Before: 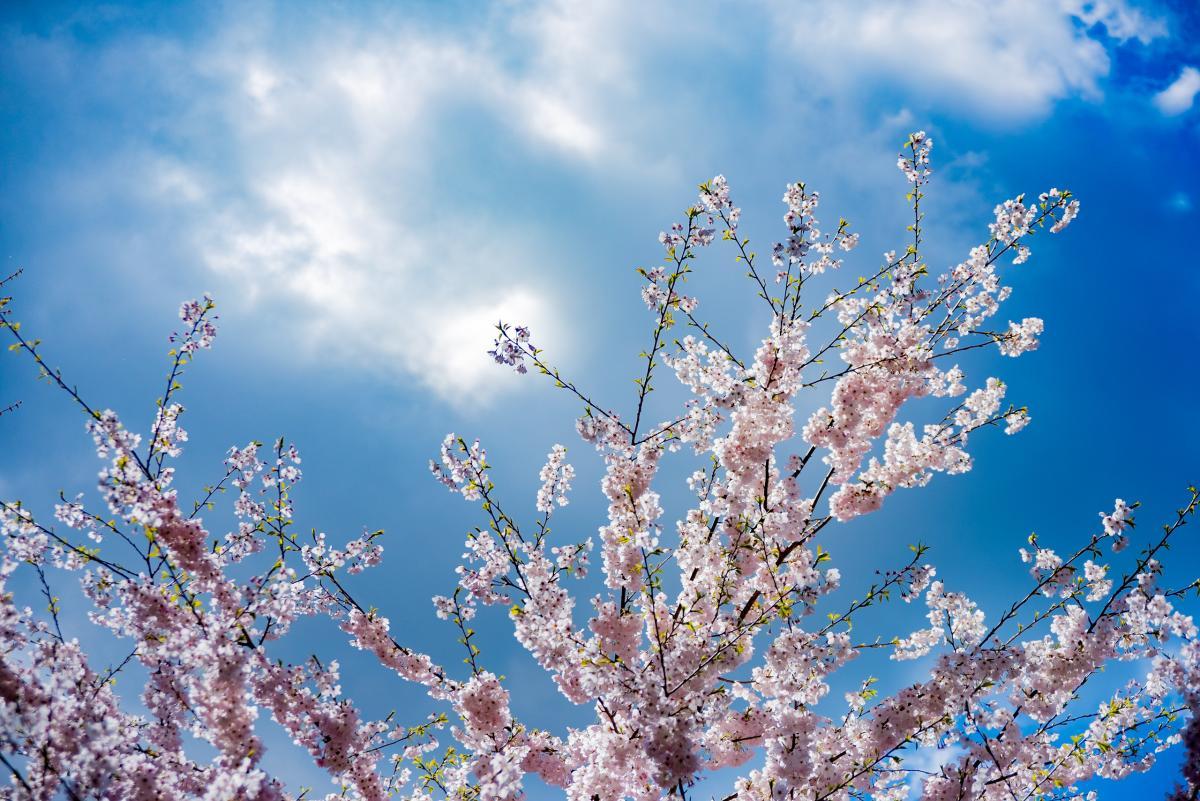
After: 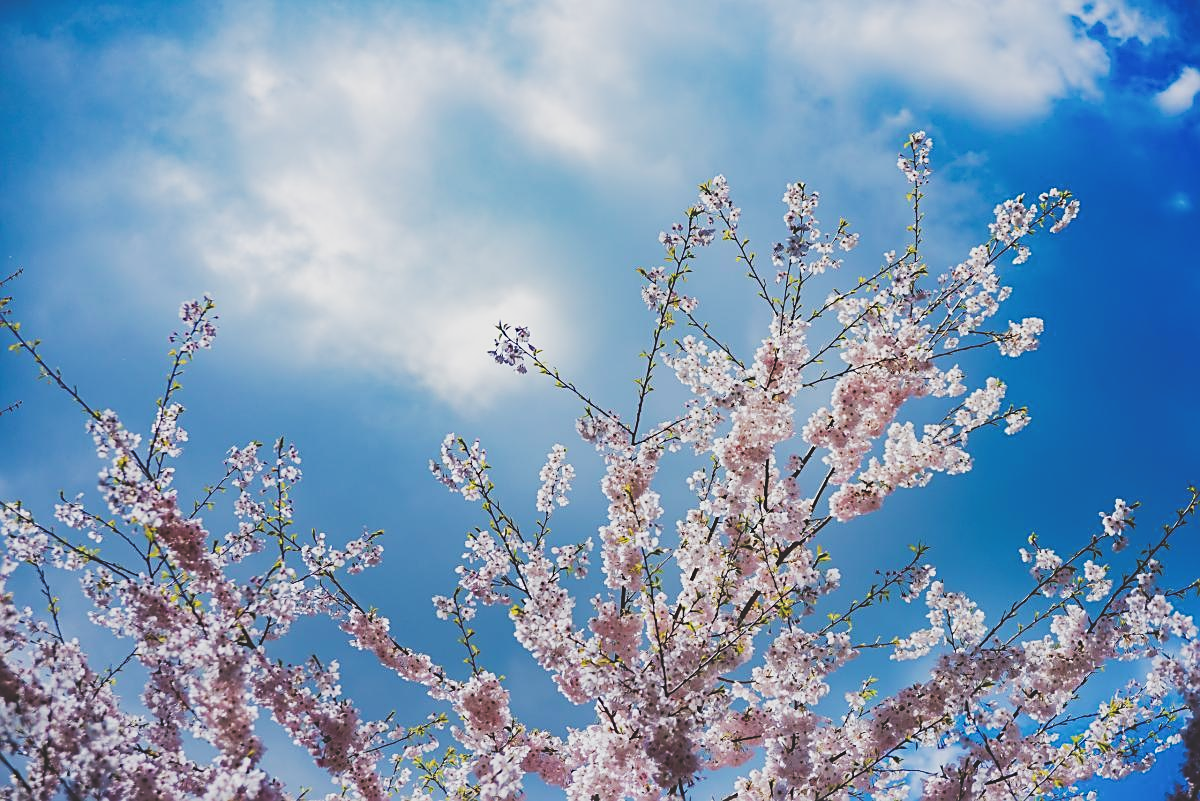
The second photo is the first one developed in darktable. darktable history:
exposure: black level correction -0.036, exposure -0.497 EV, compensate highlight preservation false
tone curve: curves: ch0 [(0, 0) (0.003, 0.006) (0.011, 0.015) (0.025, 0.032) (0.044, 0.054) (0.069, 0.079) (0.1, 0.111) (0.136, 0.146) (0.177, 0.186) (0.224, 0.229) (0.277, 0.286) (0.335, 0.348) (0.399, 0.426) (0.468, 0.514) (0.543, 0.609) (0.623, 0.706) (0.709, 0.789) (0.801, 0.862) (0.898, 0.926) (1, 1)], preserve colors none
sharpen: on, module defaults
